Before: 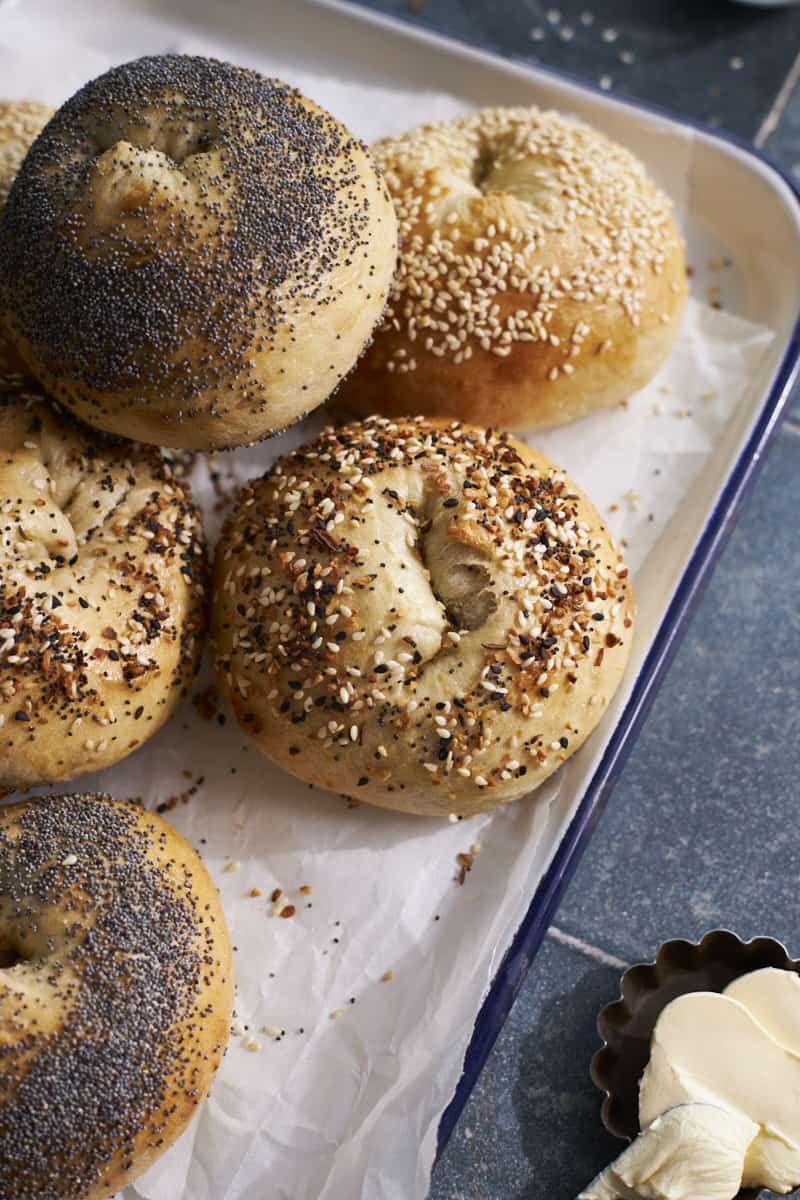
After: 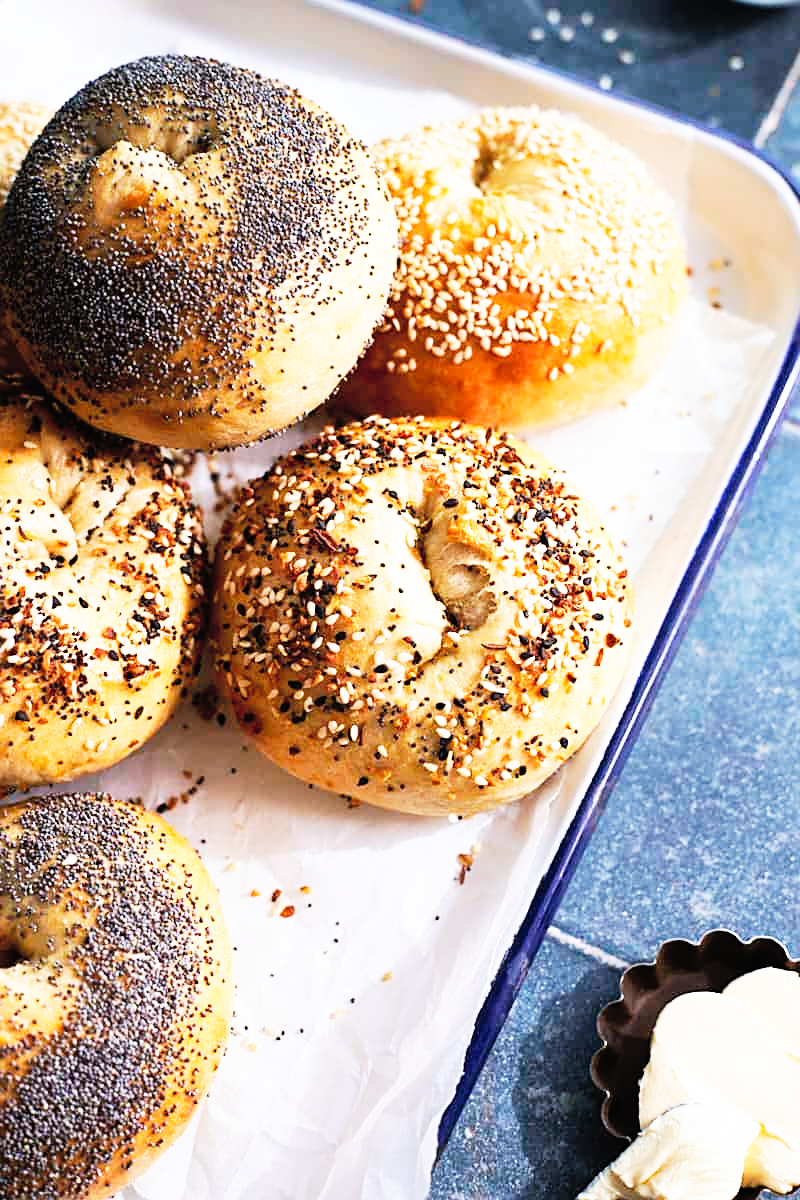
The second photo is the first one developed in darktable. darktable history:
sharpen: on, module defaults
white balance: red 0.974, blue 1.044
contrast brightness saturation: brightness 0.13
base curve: curves: ch0 [(0, 0) (0.007, 0.004) (0.027, 0.03) (0.046, 0.07) (0.207, 0.54) (0.442, 0.872) (0.673, 0.972) (1, 1)], preserve colors none
